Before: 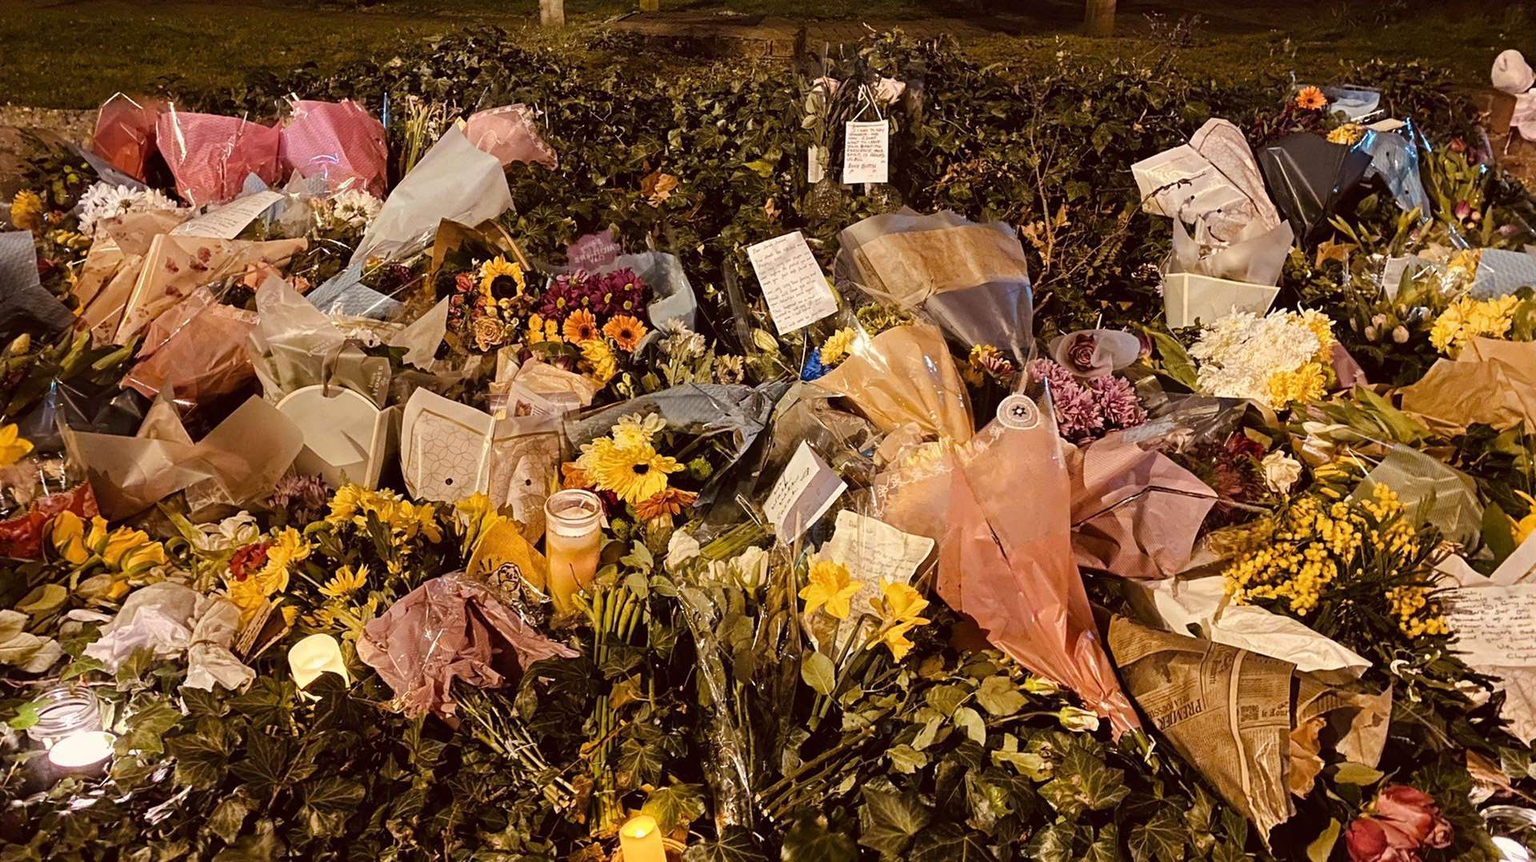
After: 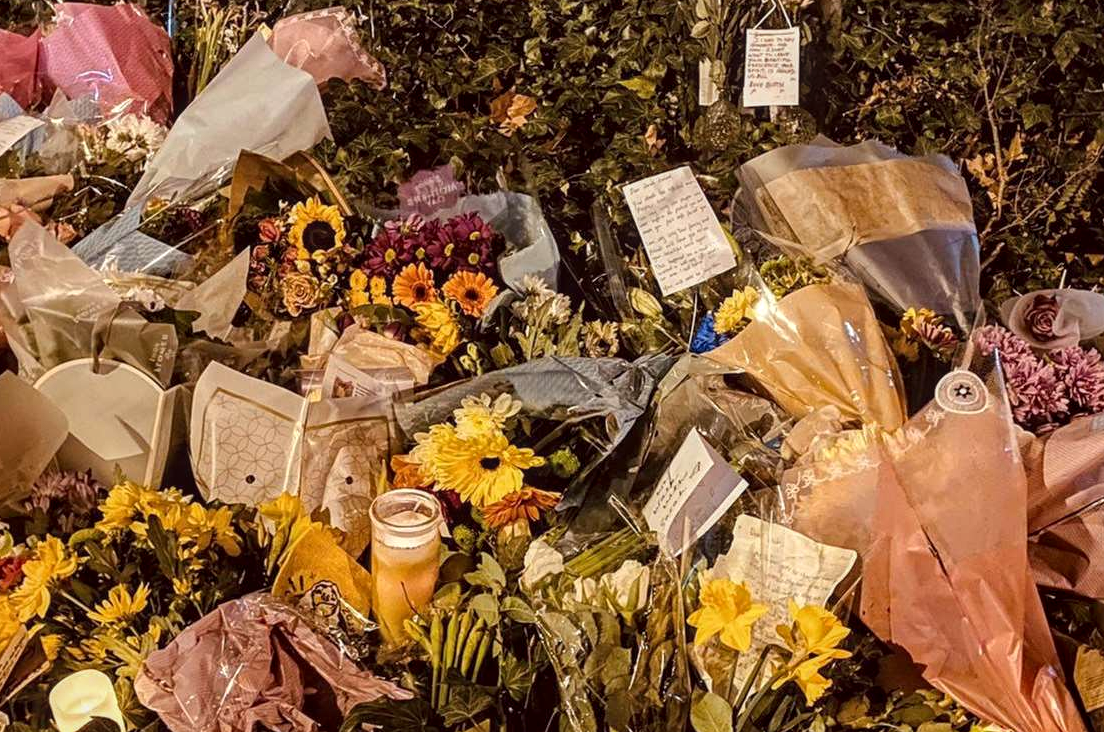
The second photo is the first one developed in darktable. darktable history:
crop: left 16.244%, top 11.493%, right 26.244%, bottom 20.595%
local contrast: on, module defaults
